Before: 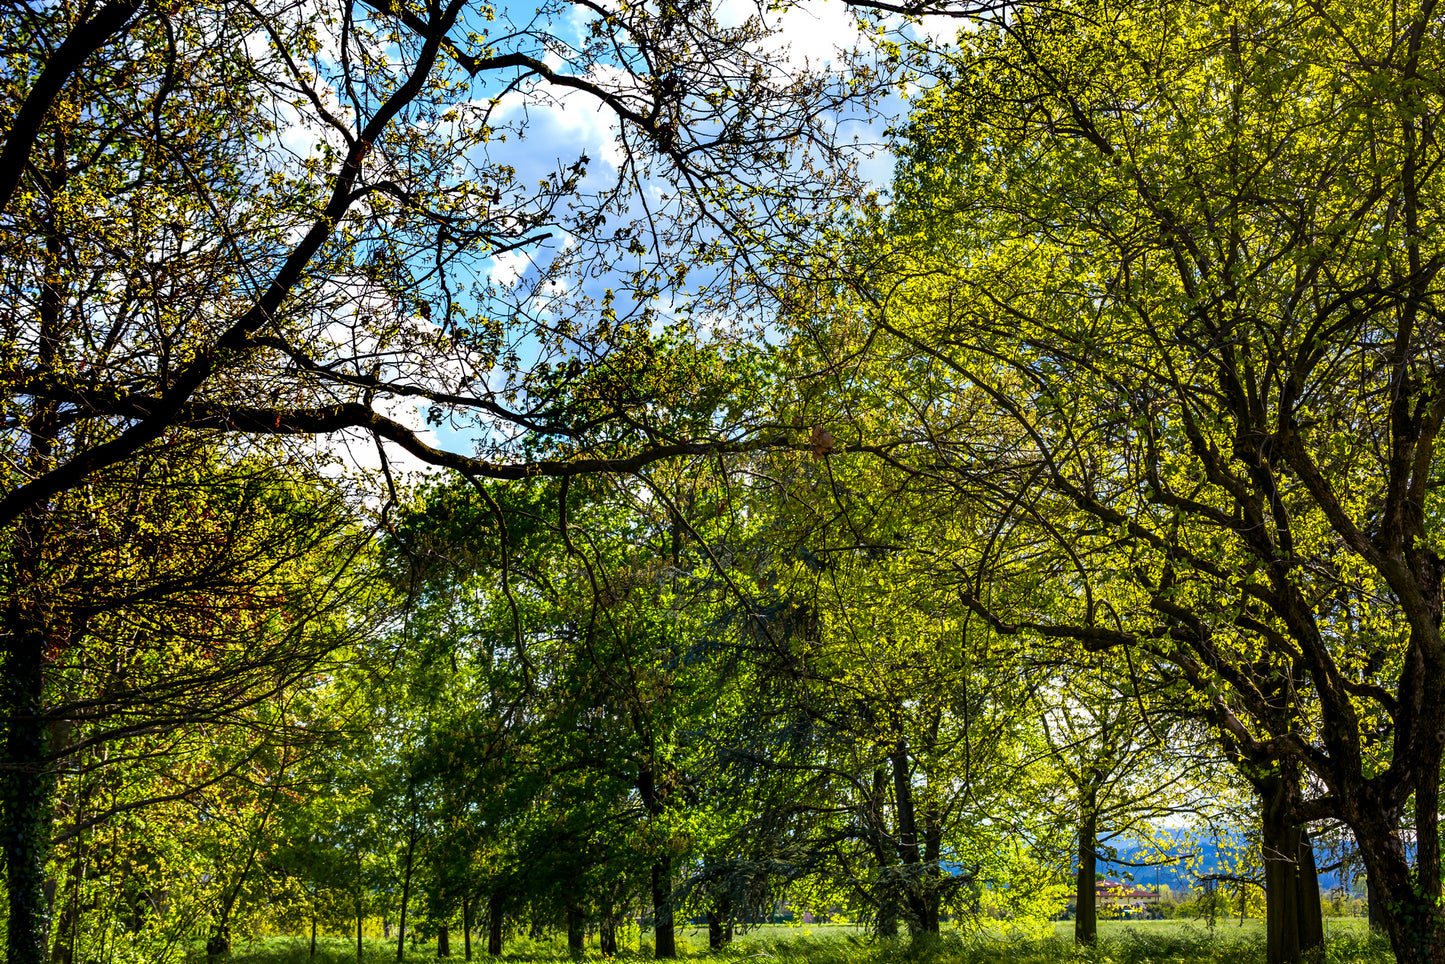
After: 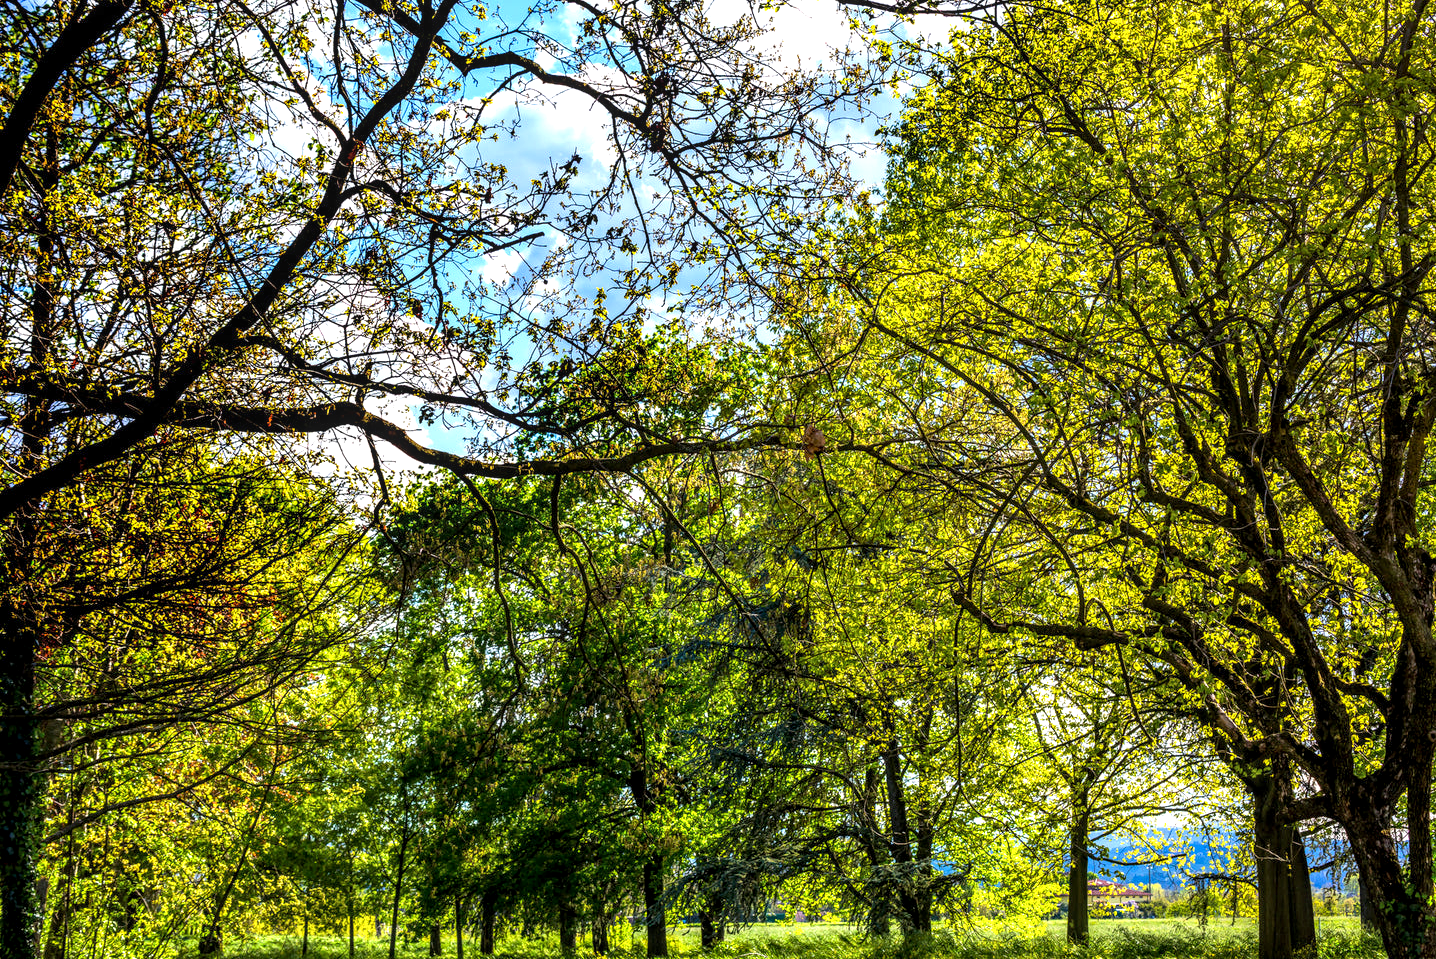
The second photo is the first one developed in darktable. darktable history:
exposure: black level correction 0.001, exposure 0.5 EV, compensate exposure bias true, compensate highlight preservation false
tone curve: curves: ch0 [(0, 0) (0.641, 0.691) (1, 1)]
crop and rotate: left 0.614%, top 0.179%, bottom 0.309%
local contrast: detail 130%
